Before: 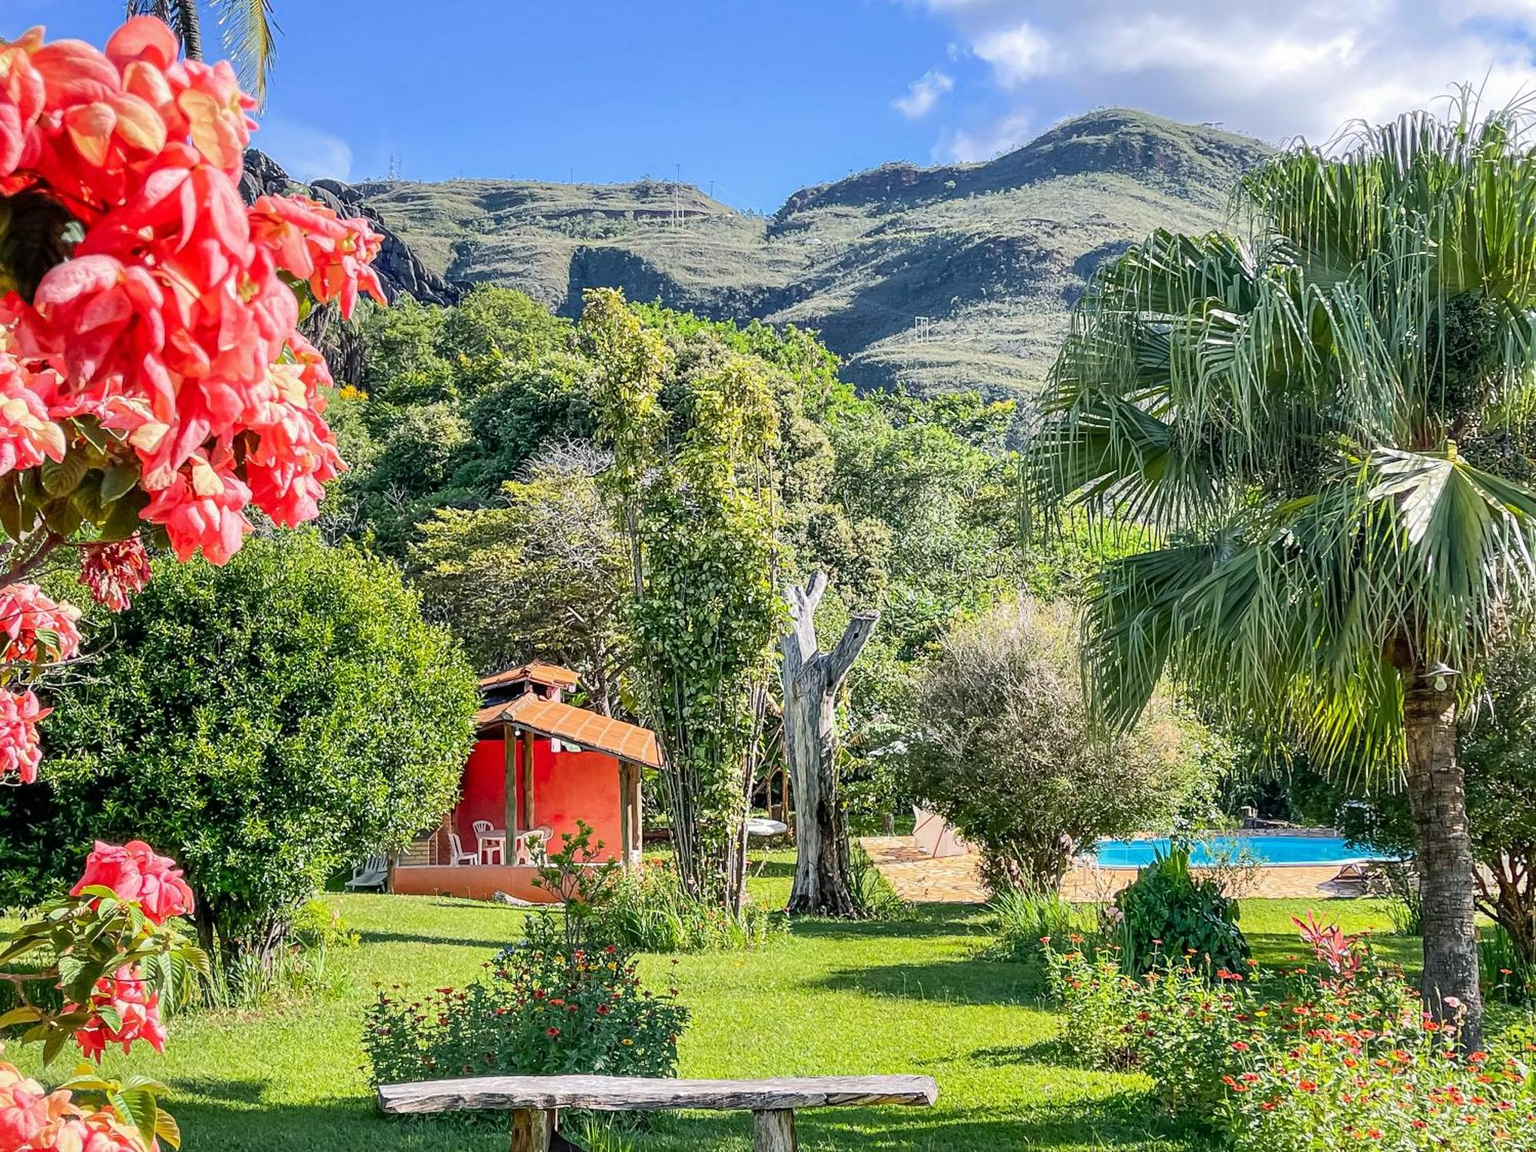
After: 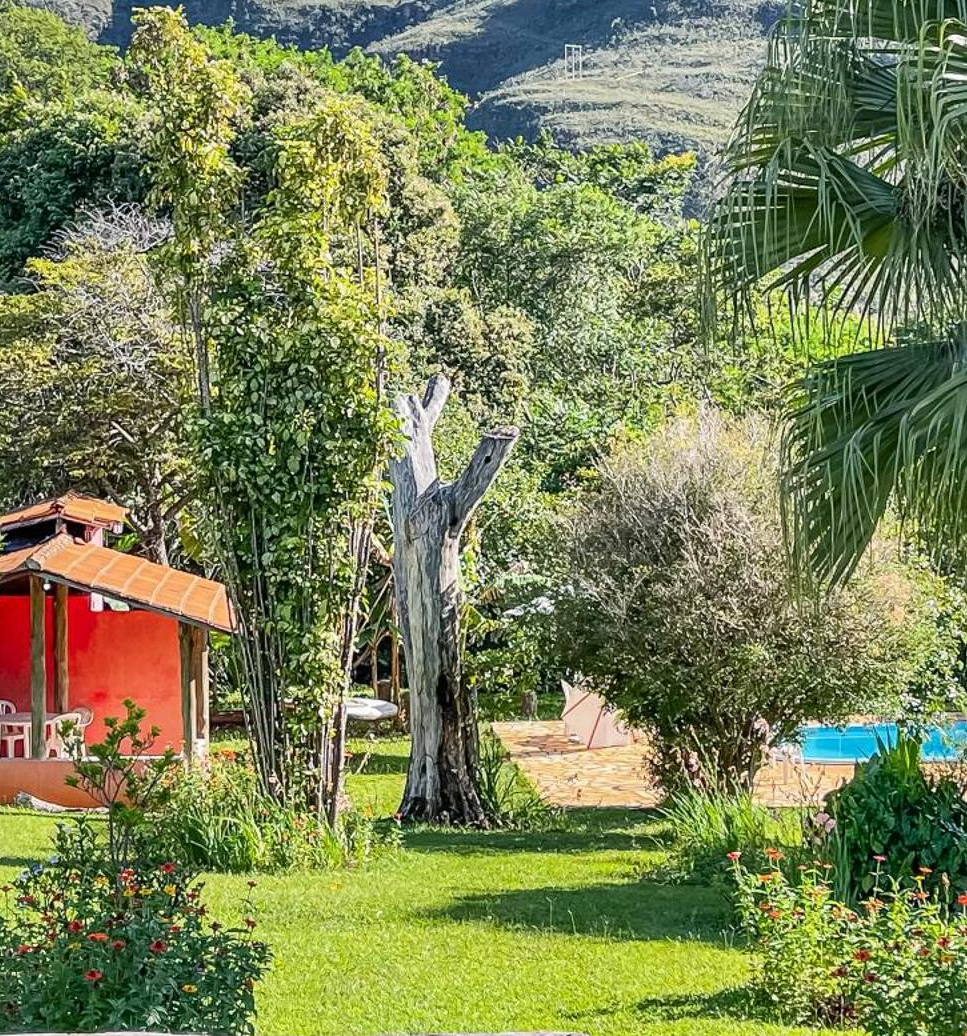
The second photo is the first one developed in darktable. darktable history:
crop: left 31.375%, top 24.57%, right 20.271%, bottom 6.297%
